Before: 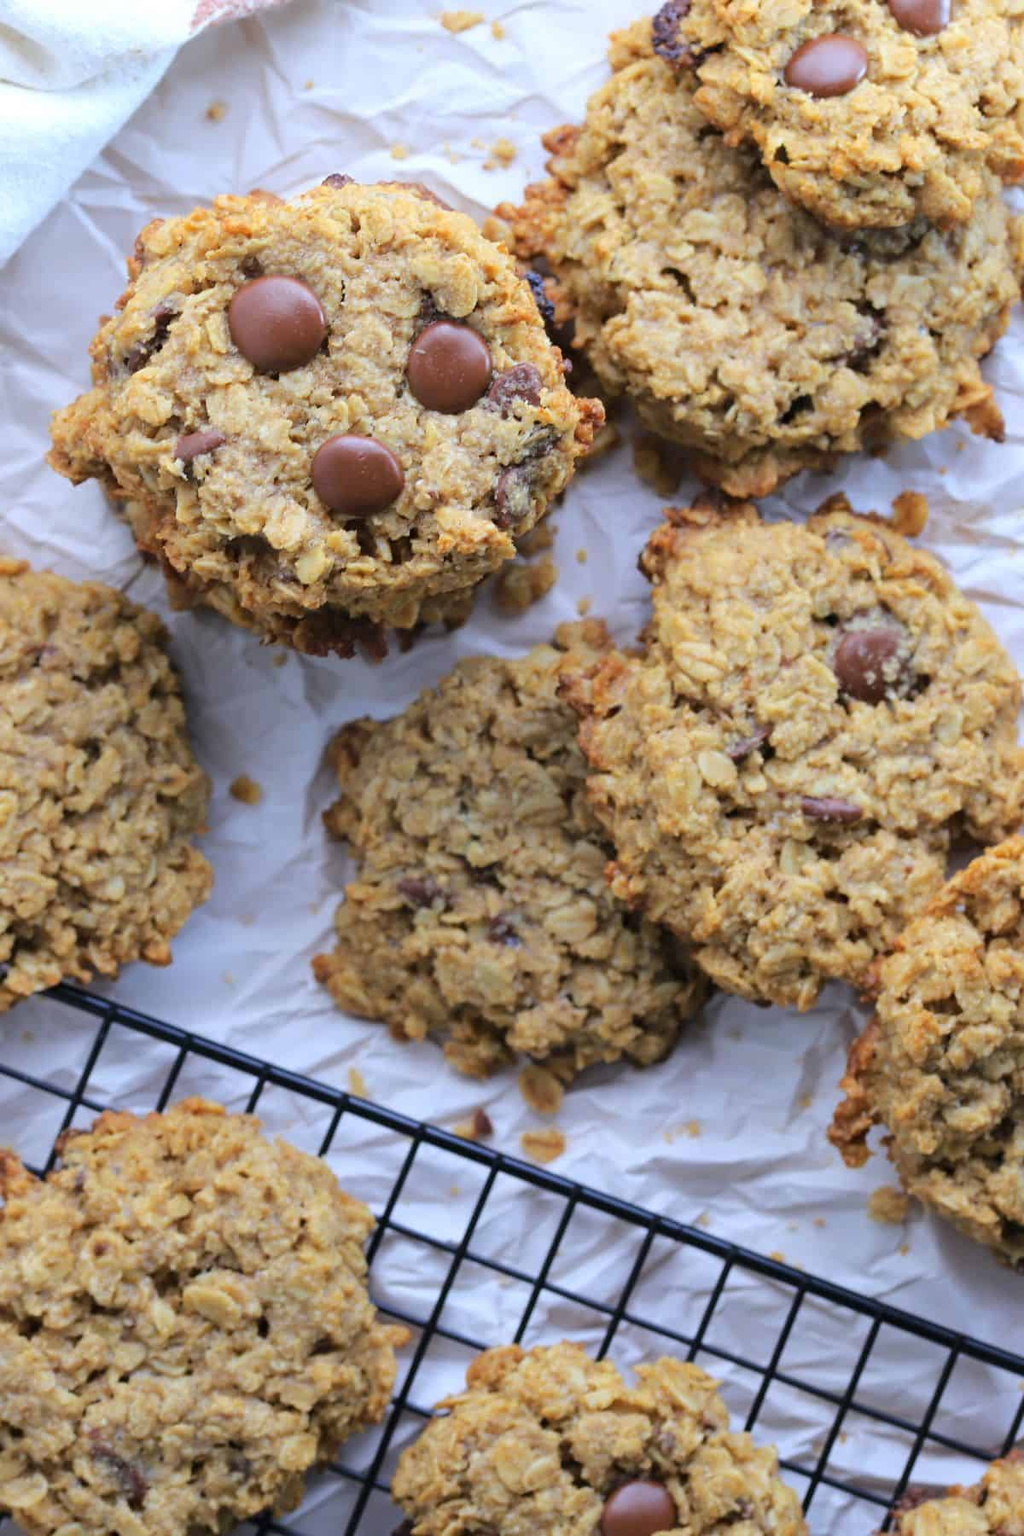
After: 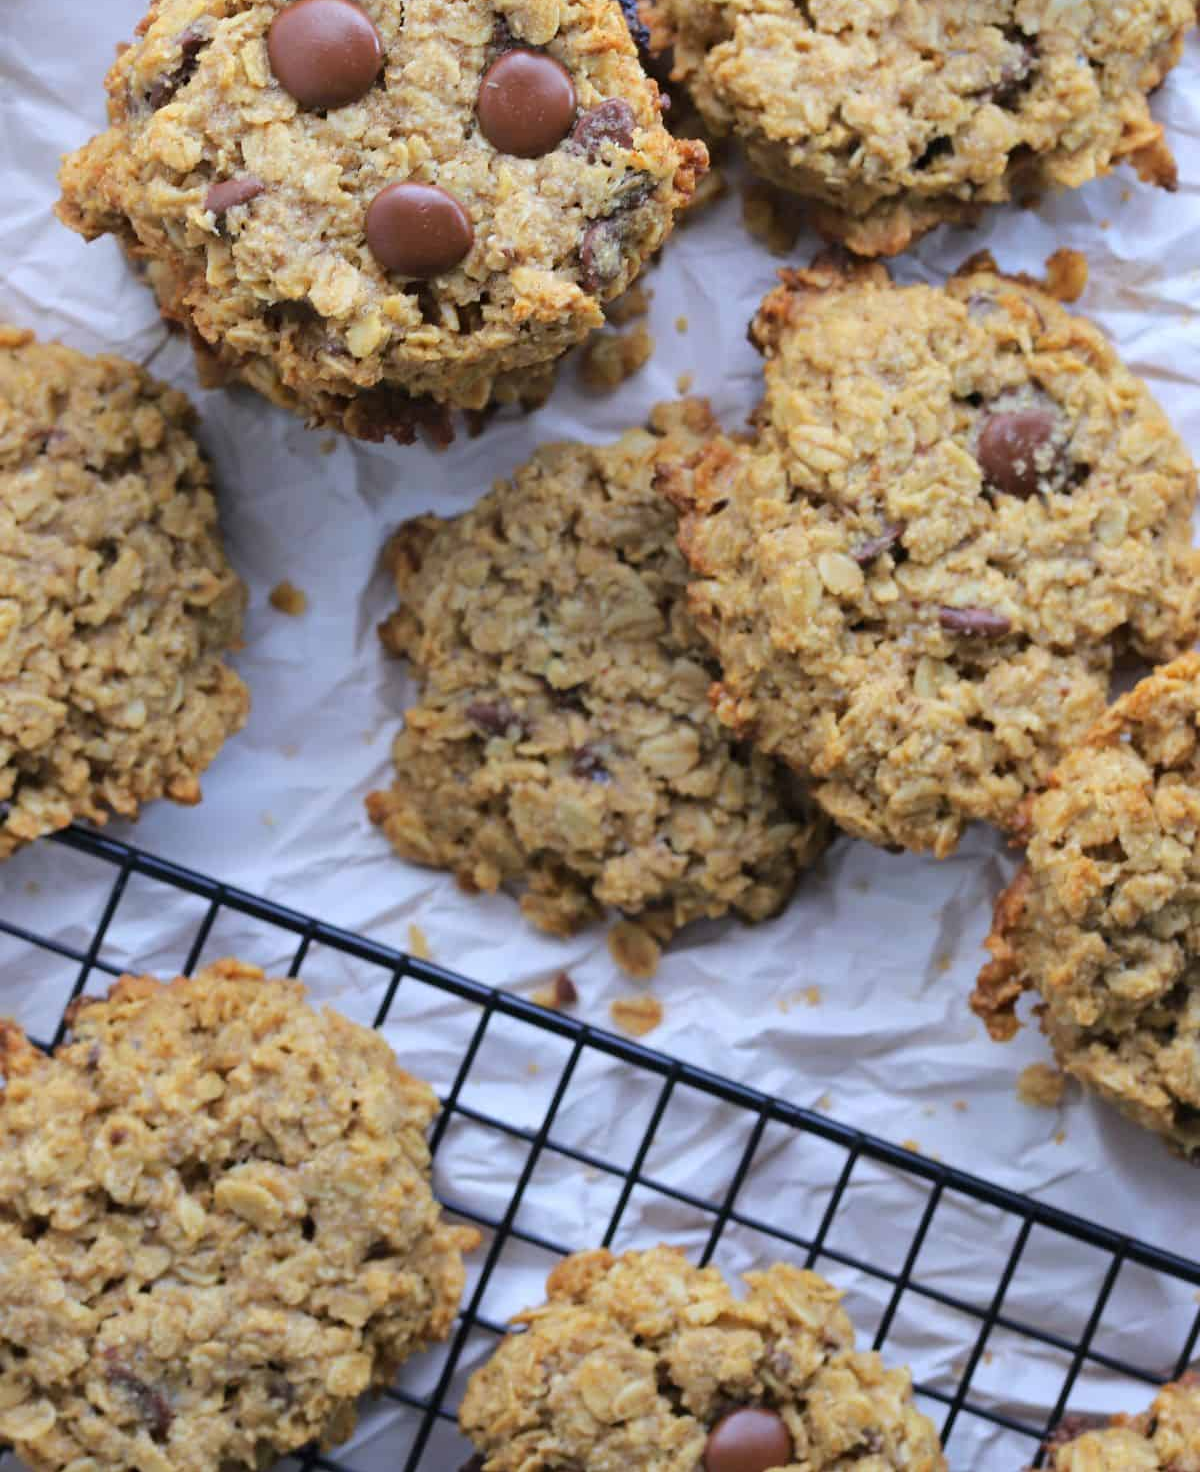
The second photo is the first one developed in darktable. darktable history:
crop and rotate: top 18.176%
